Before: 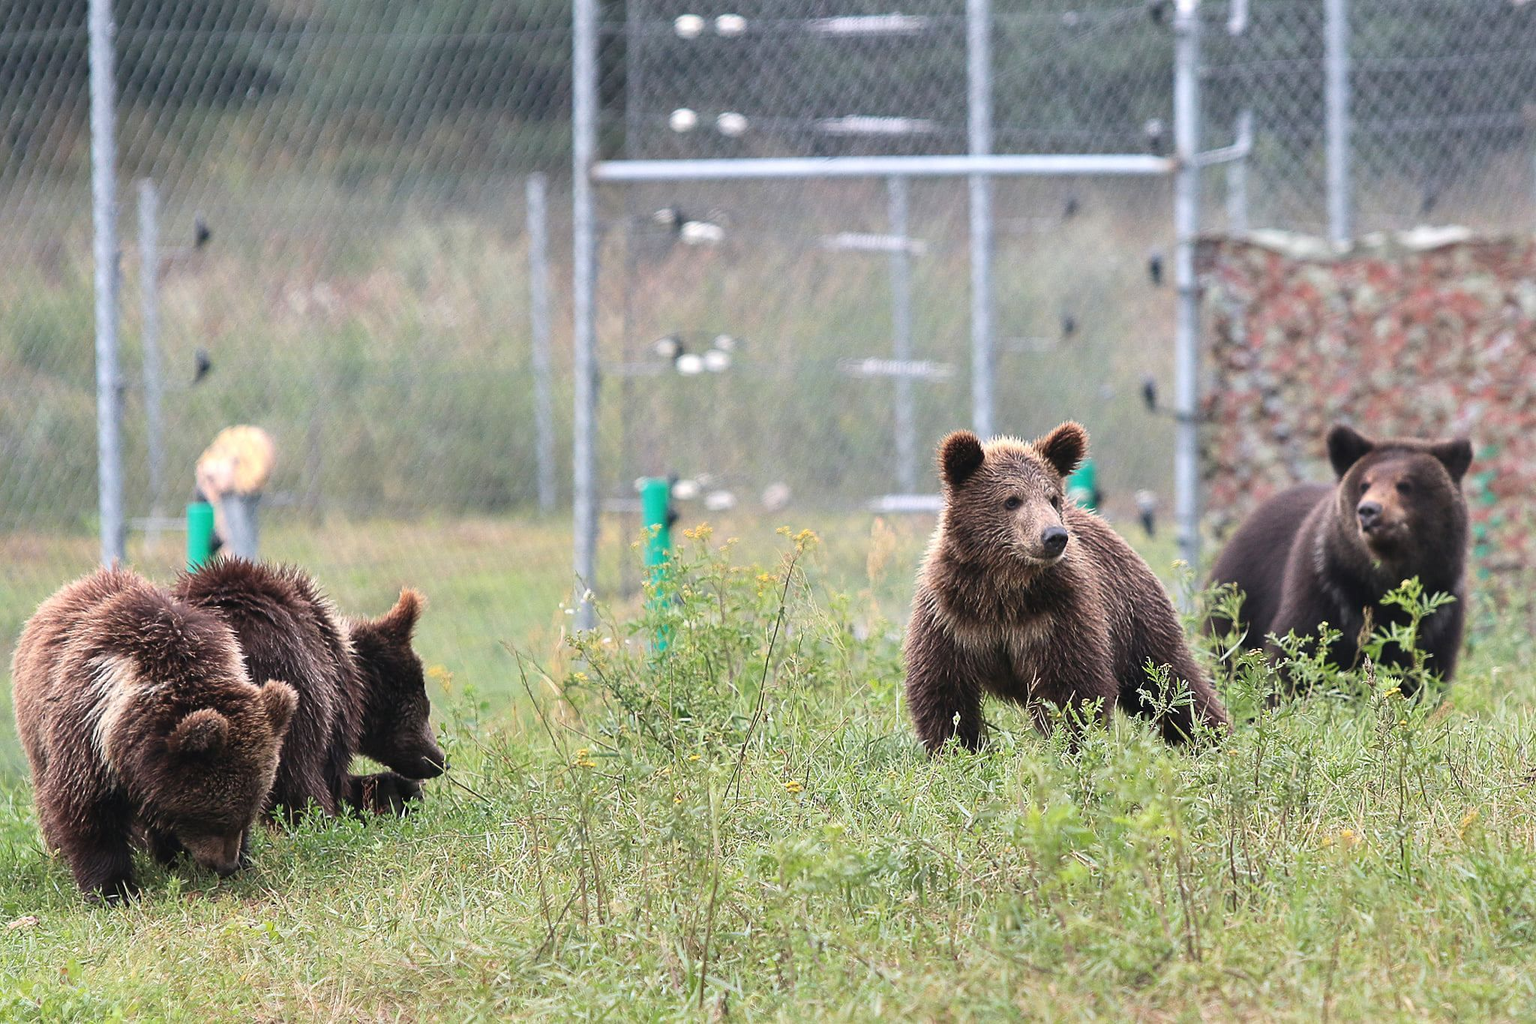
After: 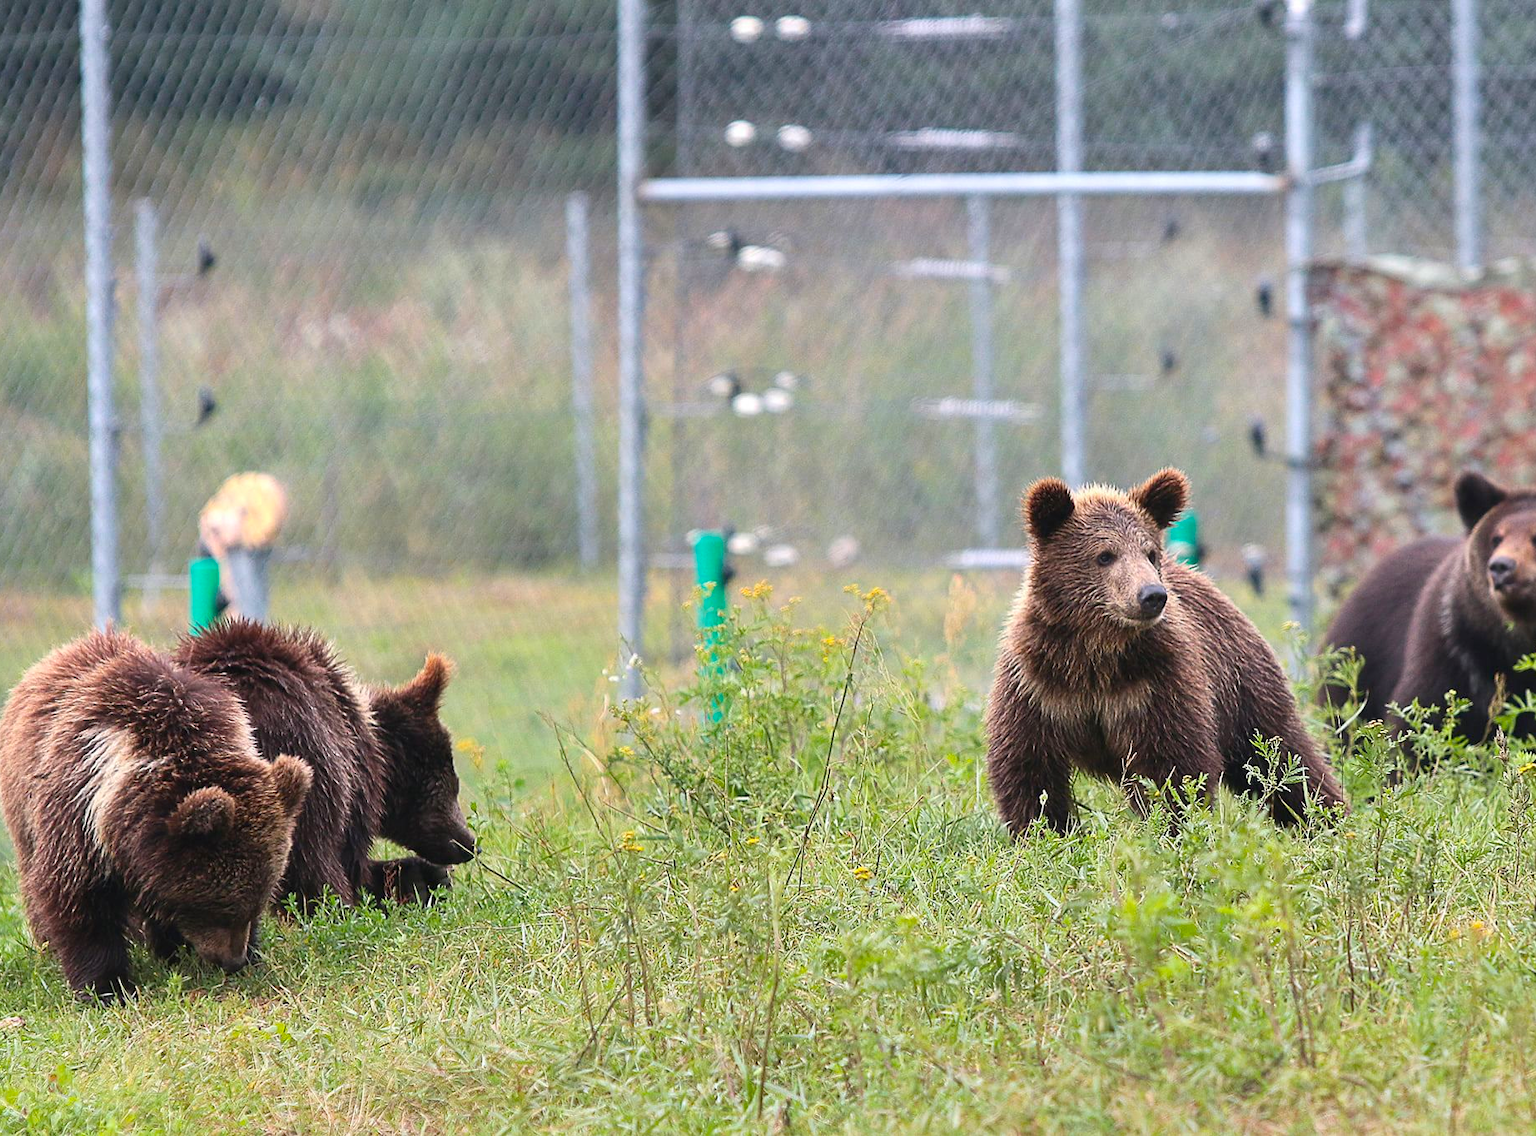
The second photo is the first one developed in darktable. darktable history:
crop and rotate: left 1.088%, right 8.807%
color balance rgb: perceptual saturation grading › global saturation 30%
